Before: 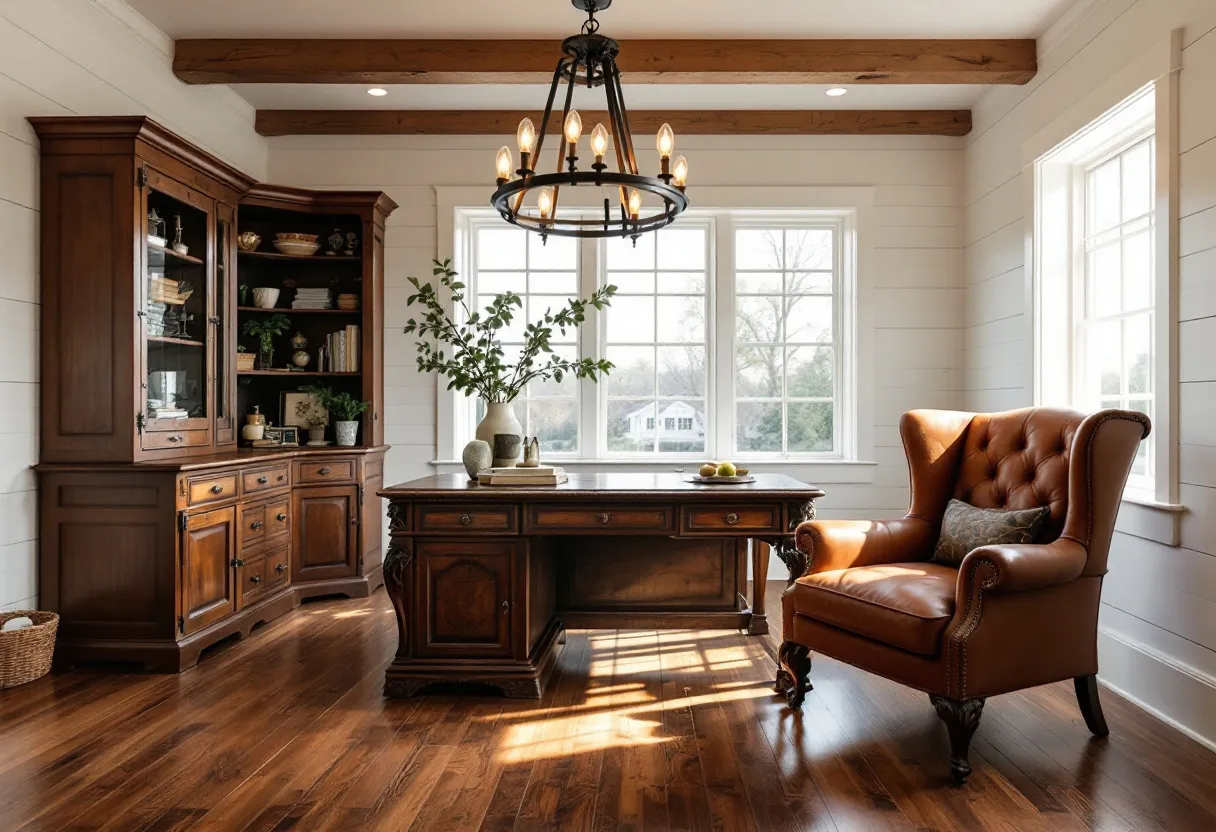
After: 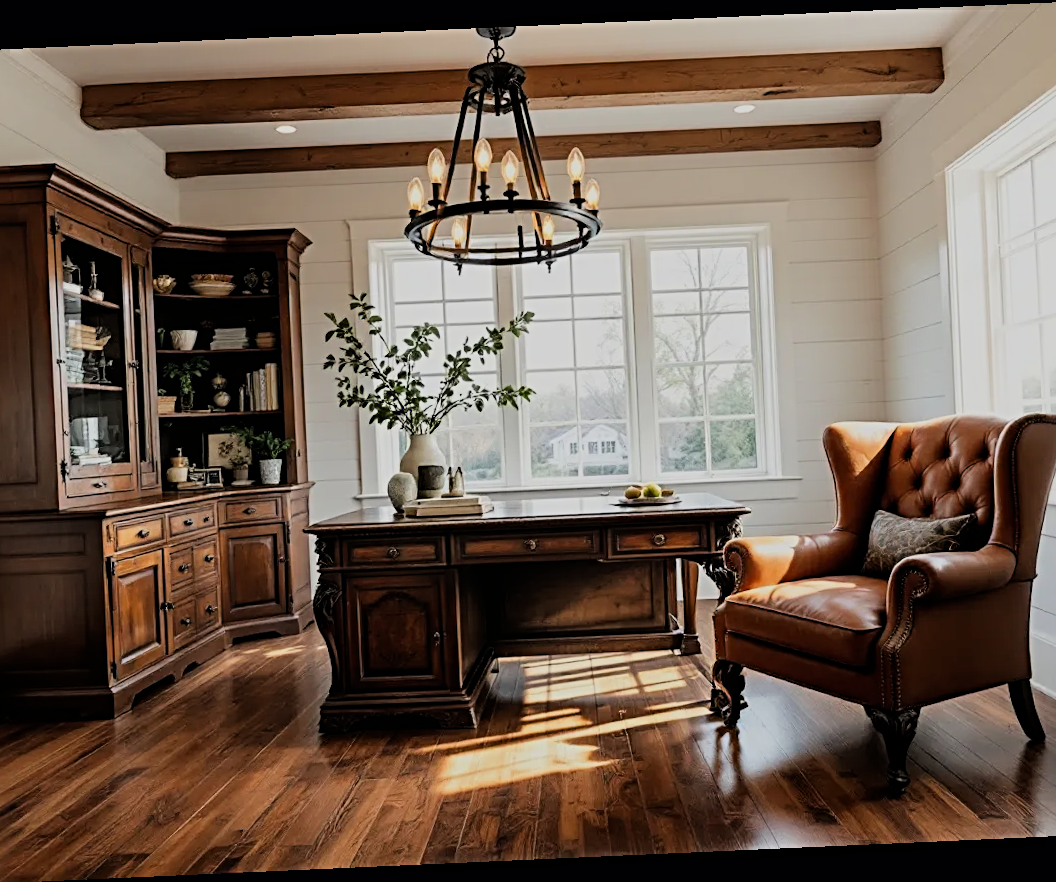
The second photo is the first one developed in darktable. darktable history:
filmic rgb: black relative exposure -7.48 EV, white relative exposure 4.83 EV, hardness 3.4, color science v6 (2022)
crop: left 7.598%, right 7.873%
rotate and perspective: rotation -2.56°, automatic cropping off
sharpen: radius 4
